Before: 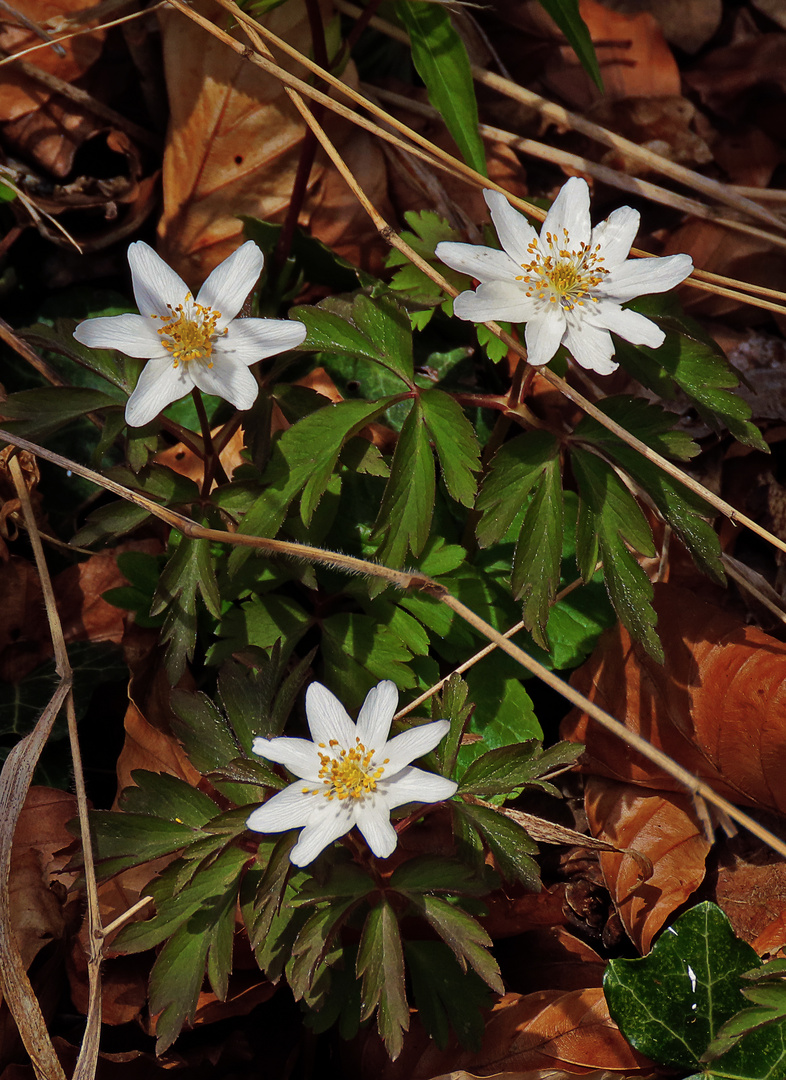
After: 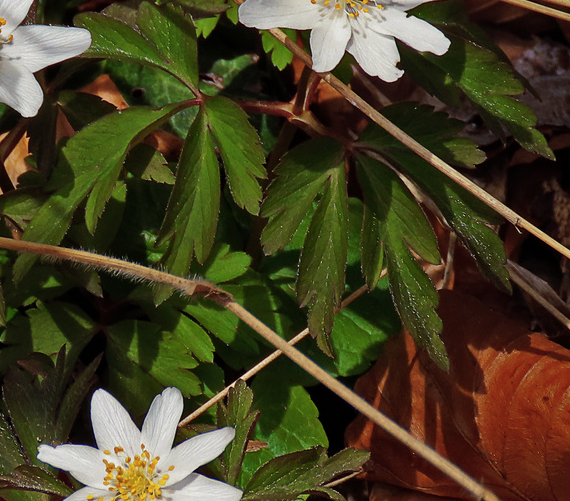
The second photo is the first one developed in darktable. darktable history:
crop and rotate: left 27.46%, top 27.141%, bottom 26.402%
